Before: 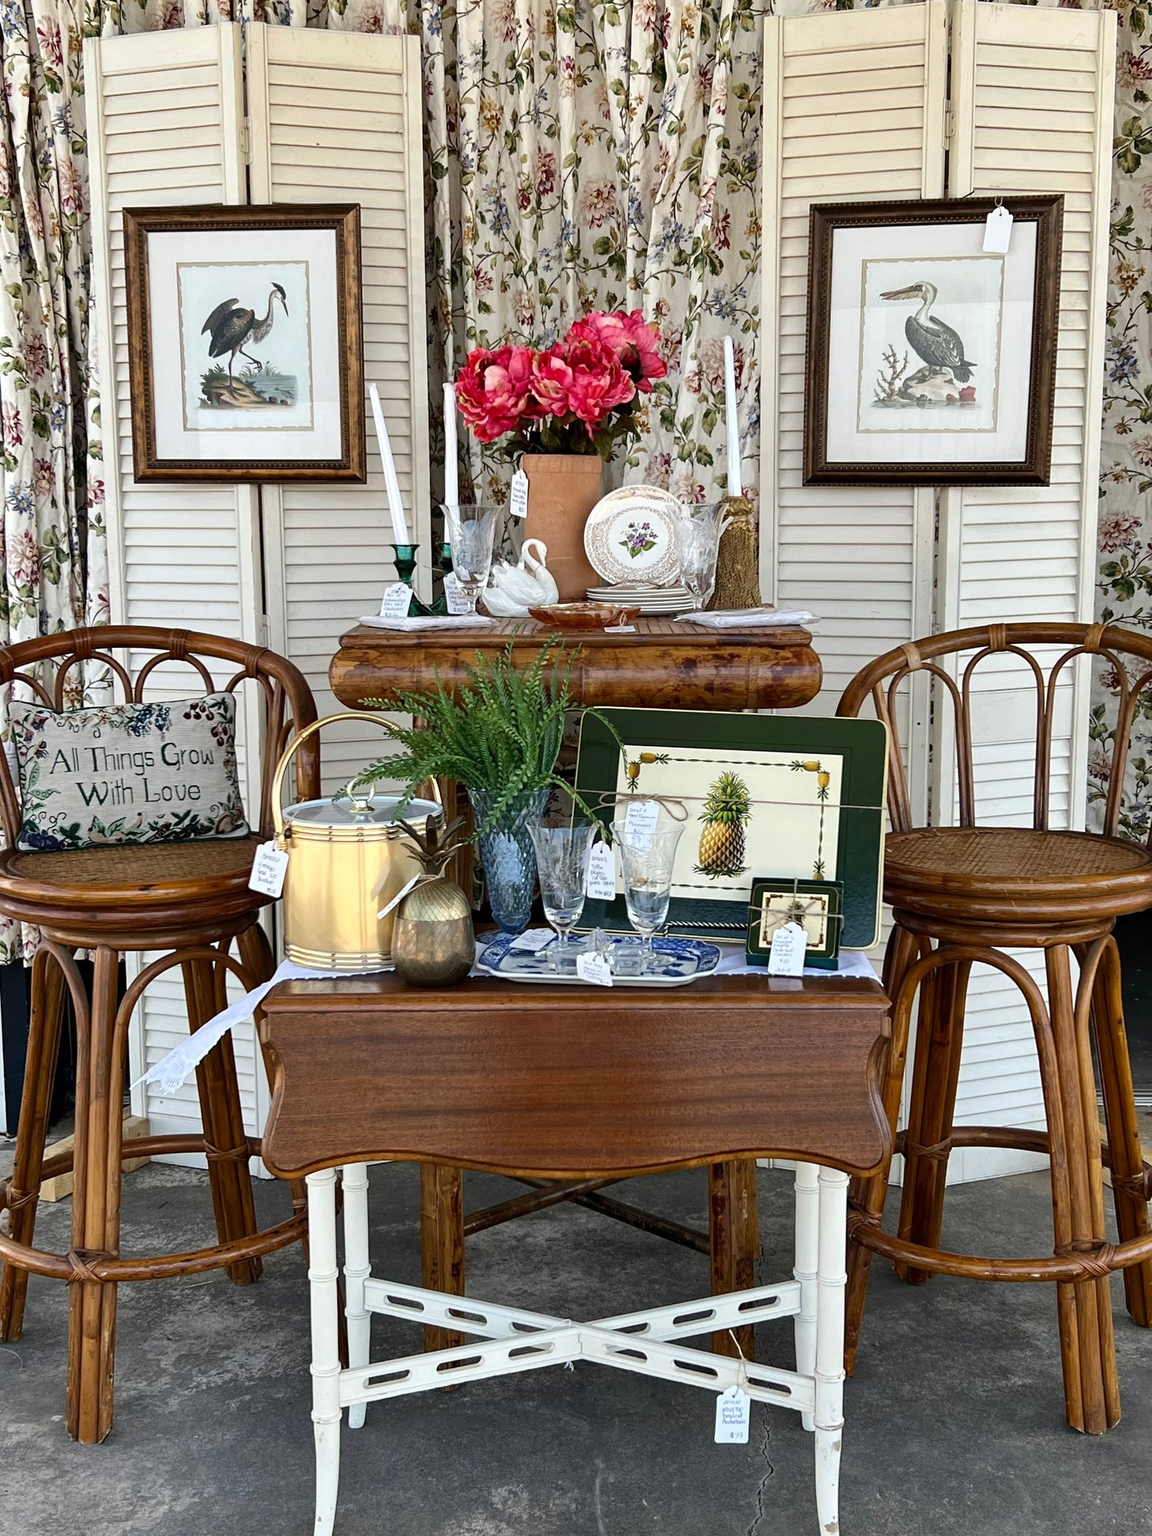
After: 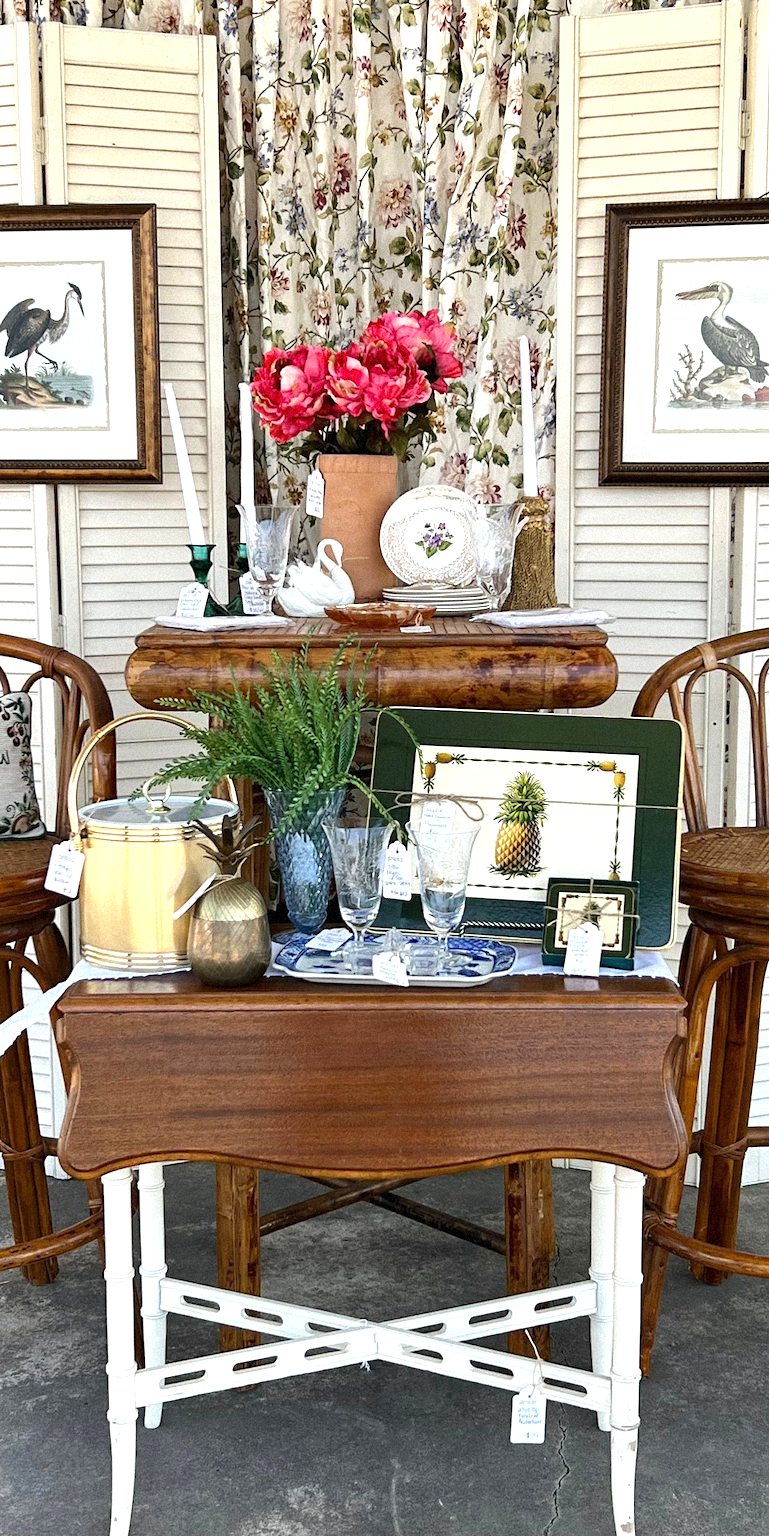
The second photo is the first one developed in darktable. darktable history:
crop and rotate: left 17.732%, right 15.423%
grain: mid-tones bias 0%
exposure: exposure 0.559 EV, compensate highlight preservation false
